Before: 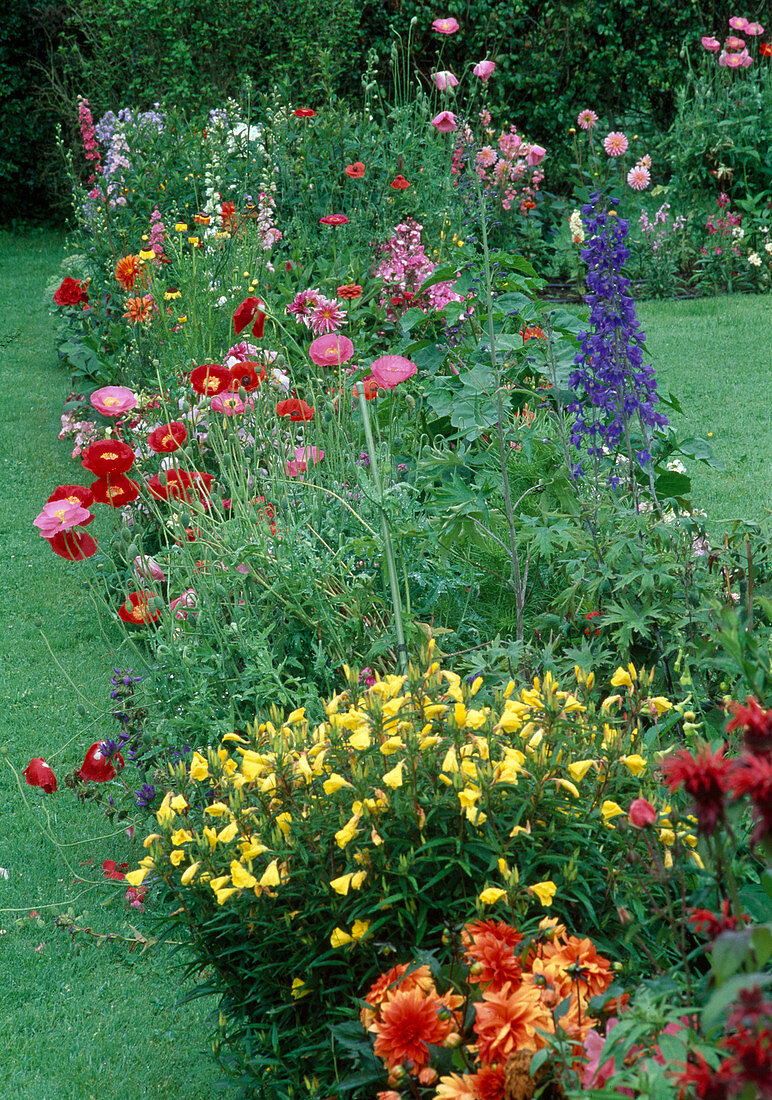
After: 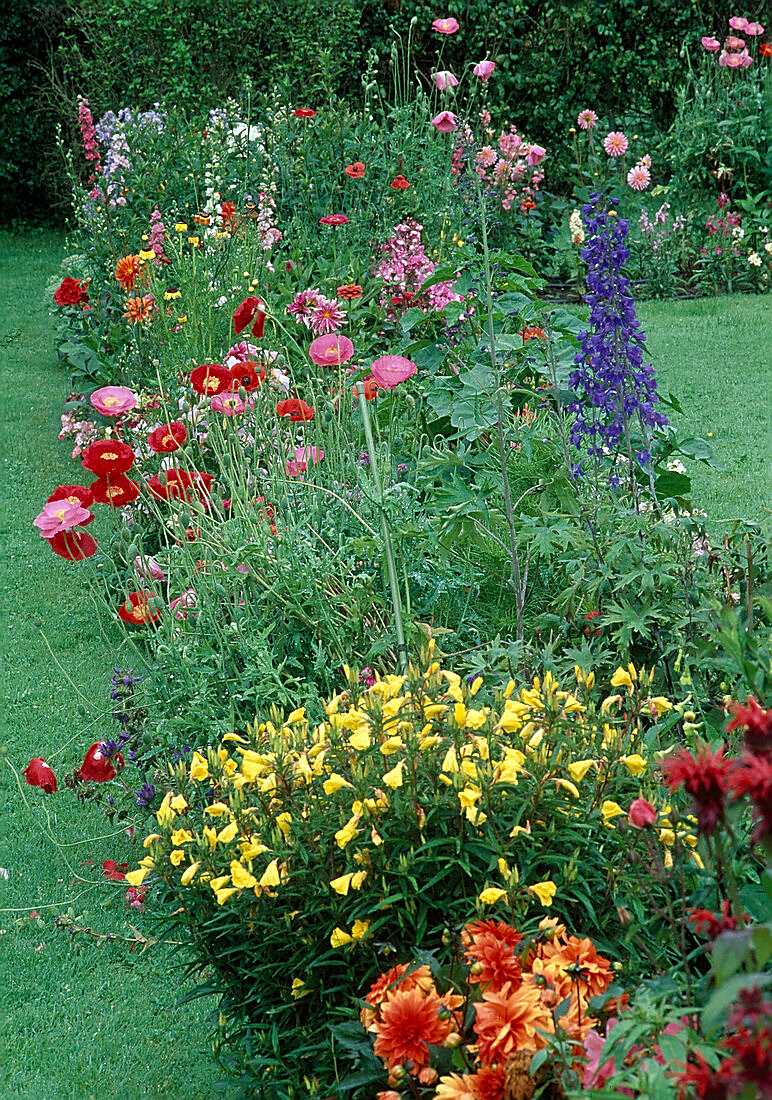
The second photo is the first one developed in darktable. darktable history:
sharpen: on, module defaults
levels: levels [0, 0.498, 0.996]
